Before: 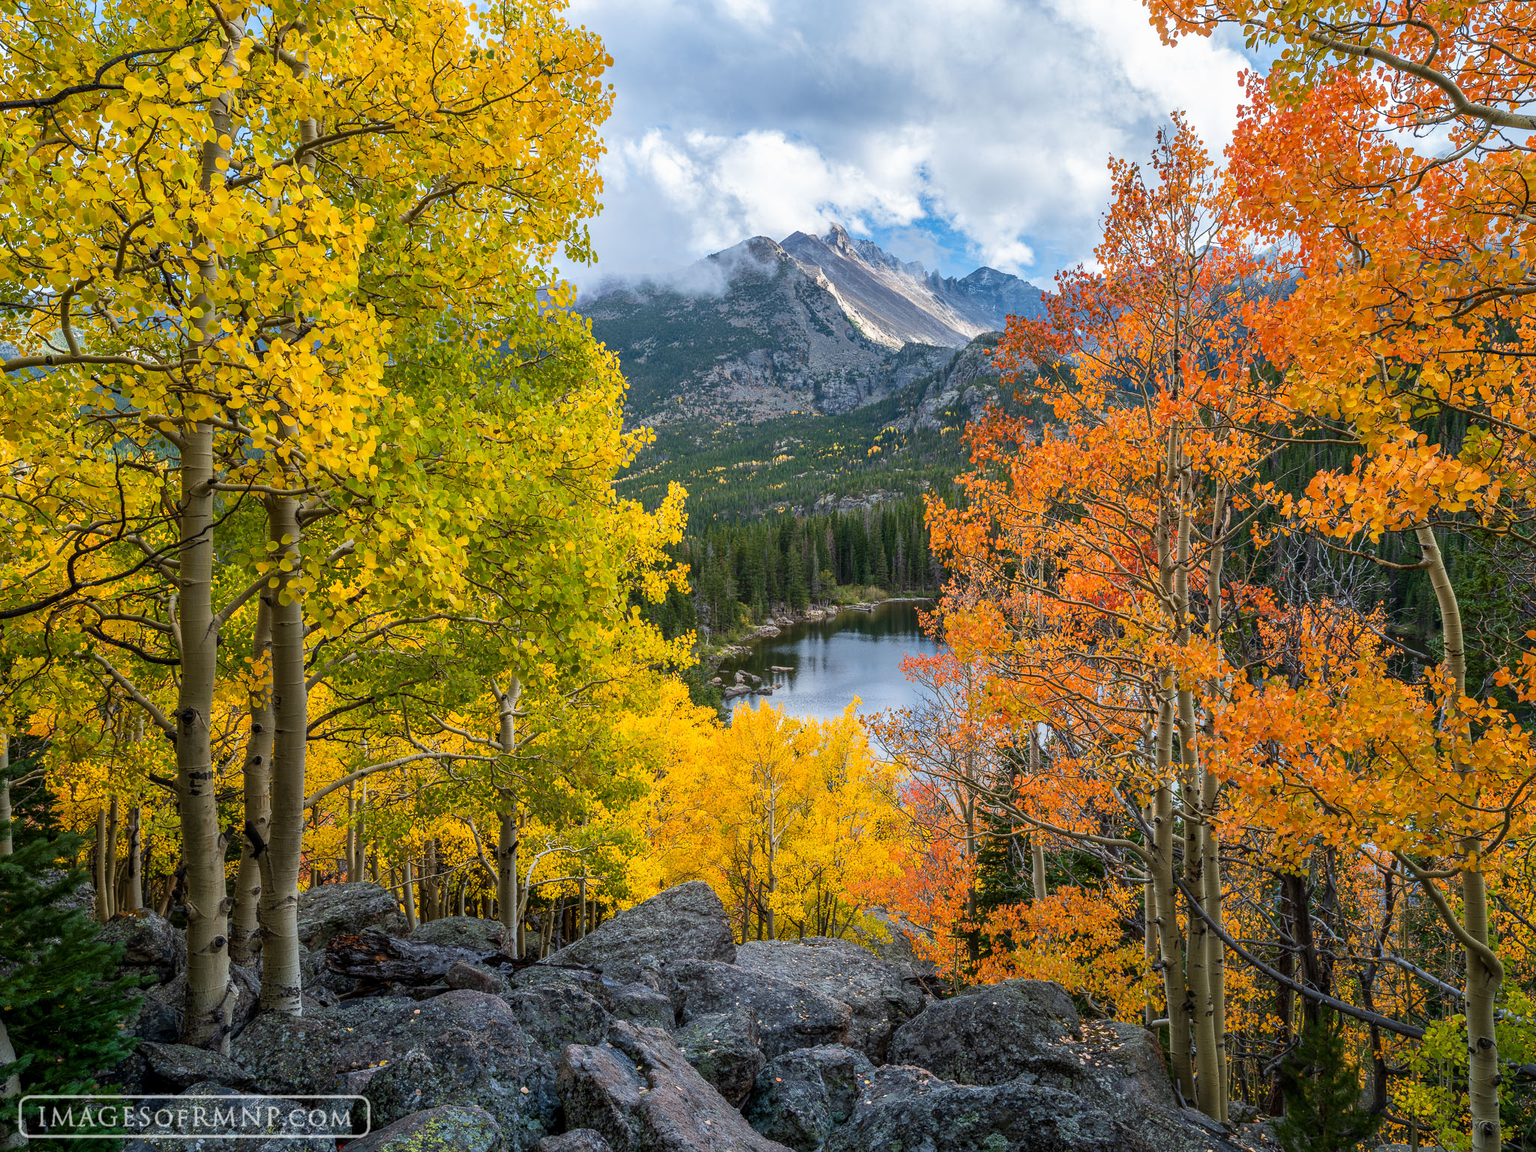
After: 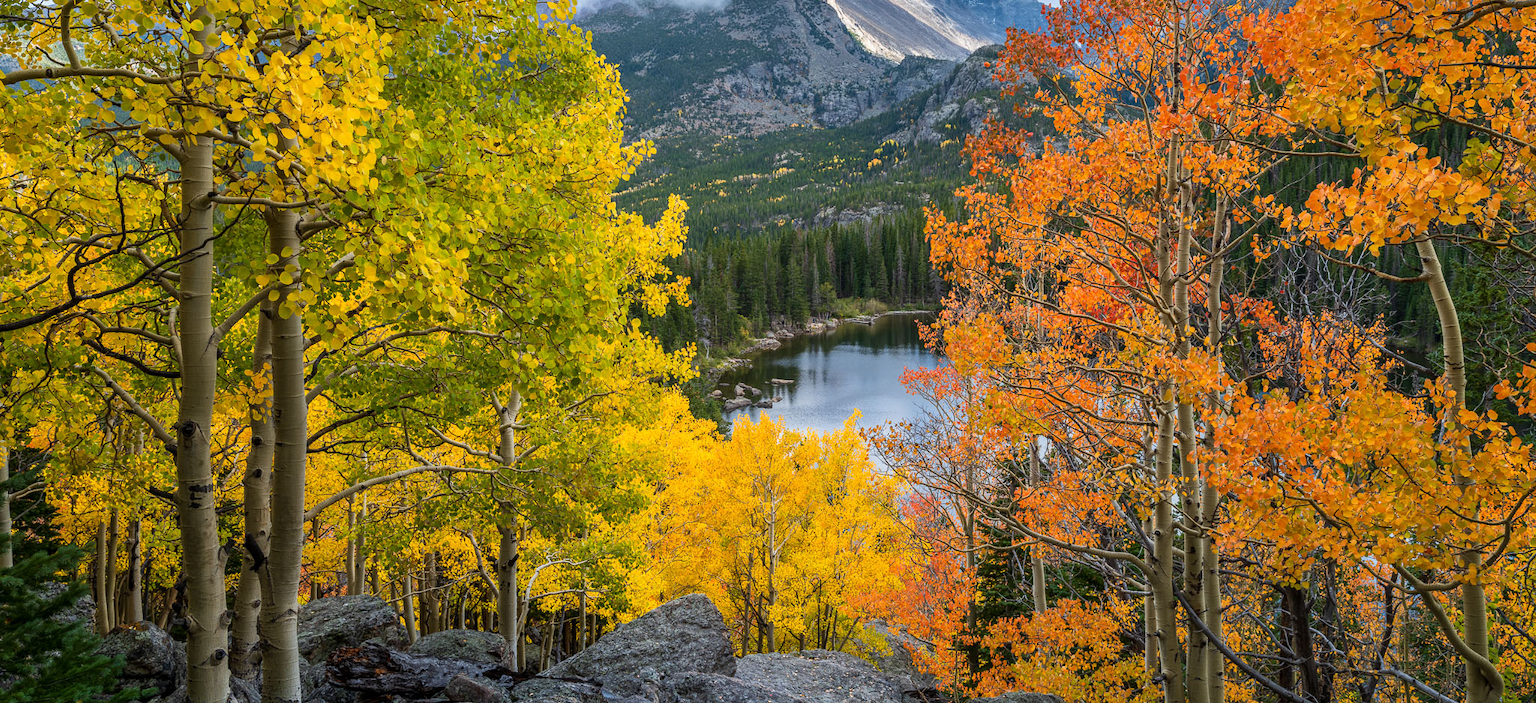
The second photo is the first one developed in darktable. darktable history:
crop and rotate: top 24.943%, bottom 13.958%
